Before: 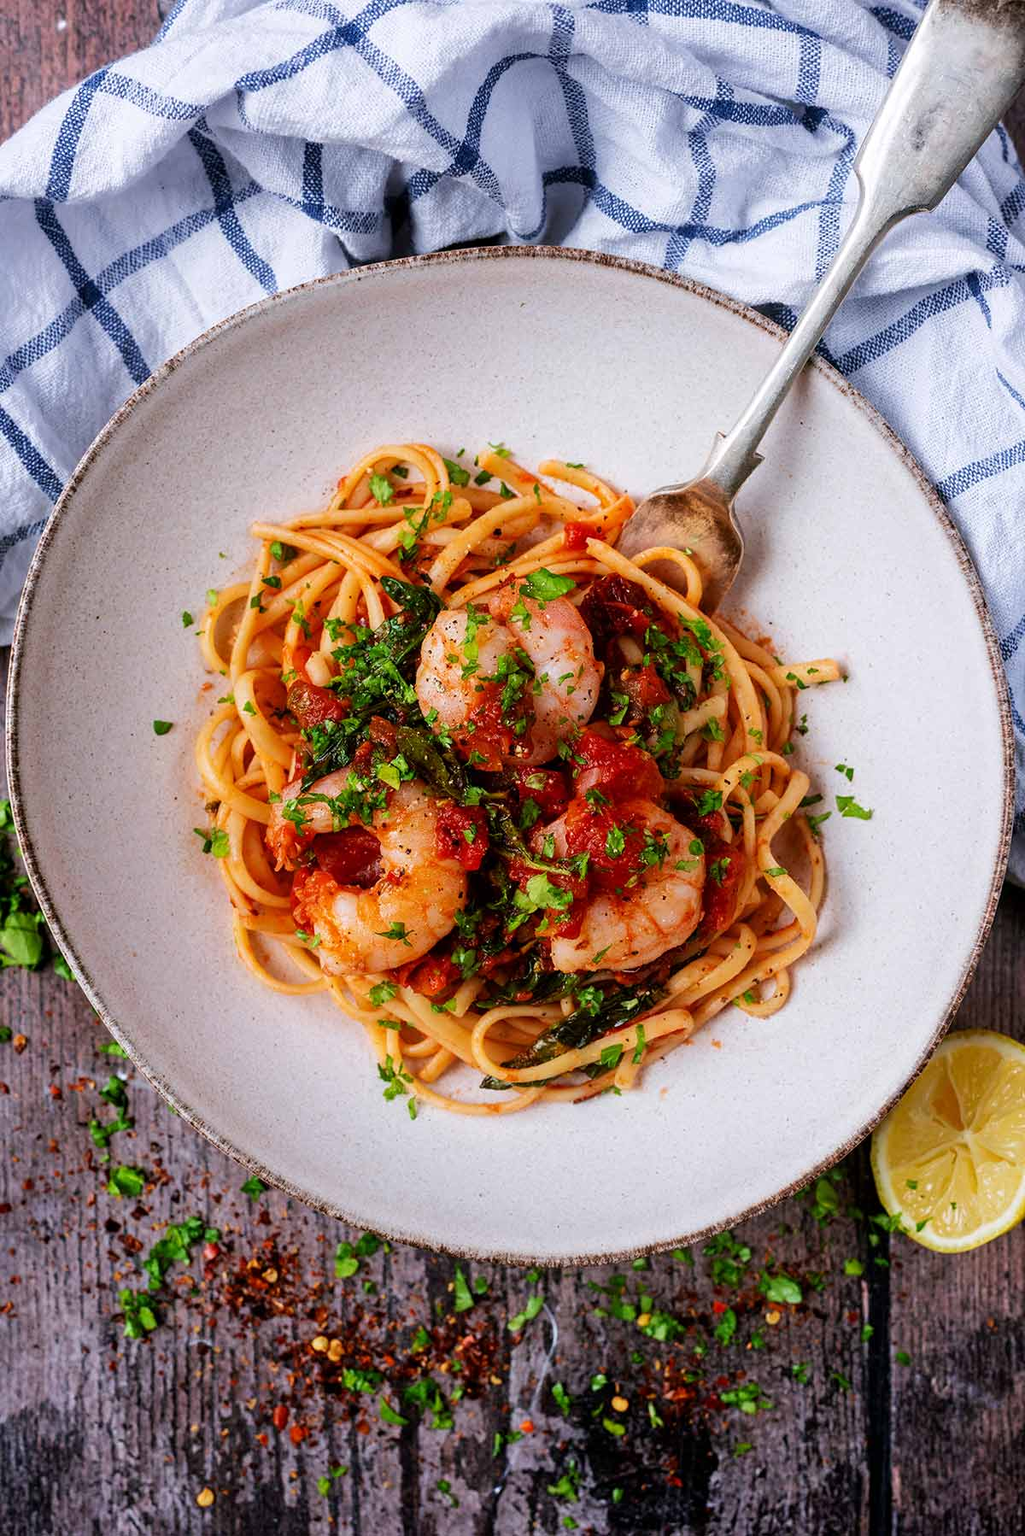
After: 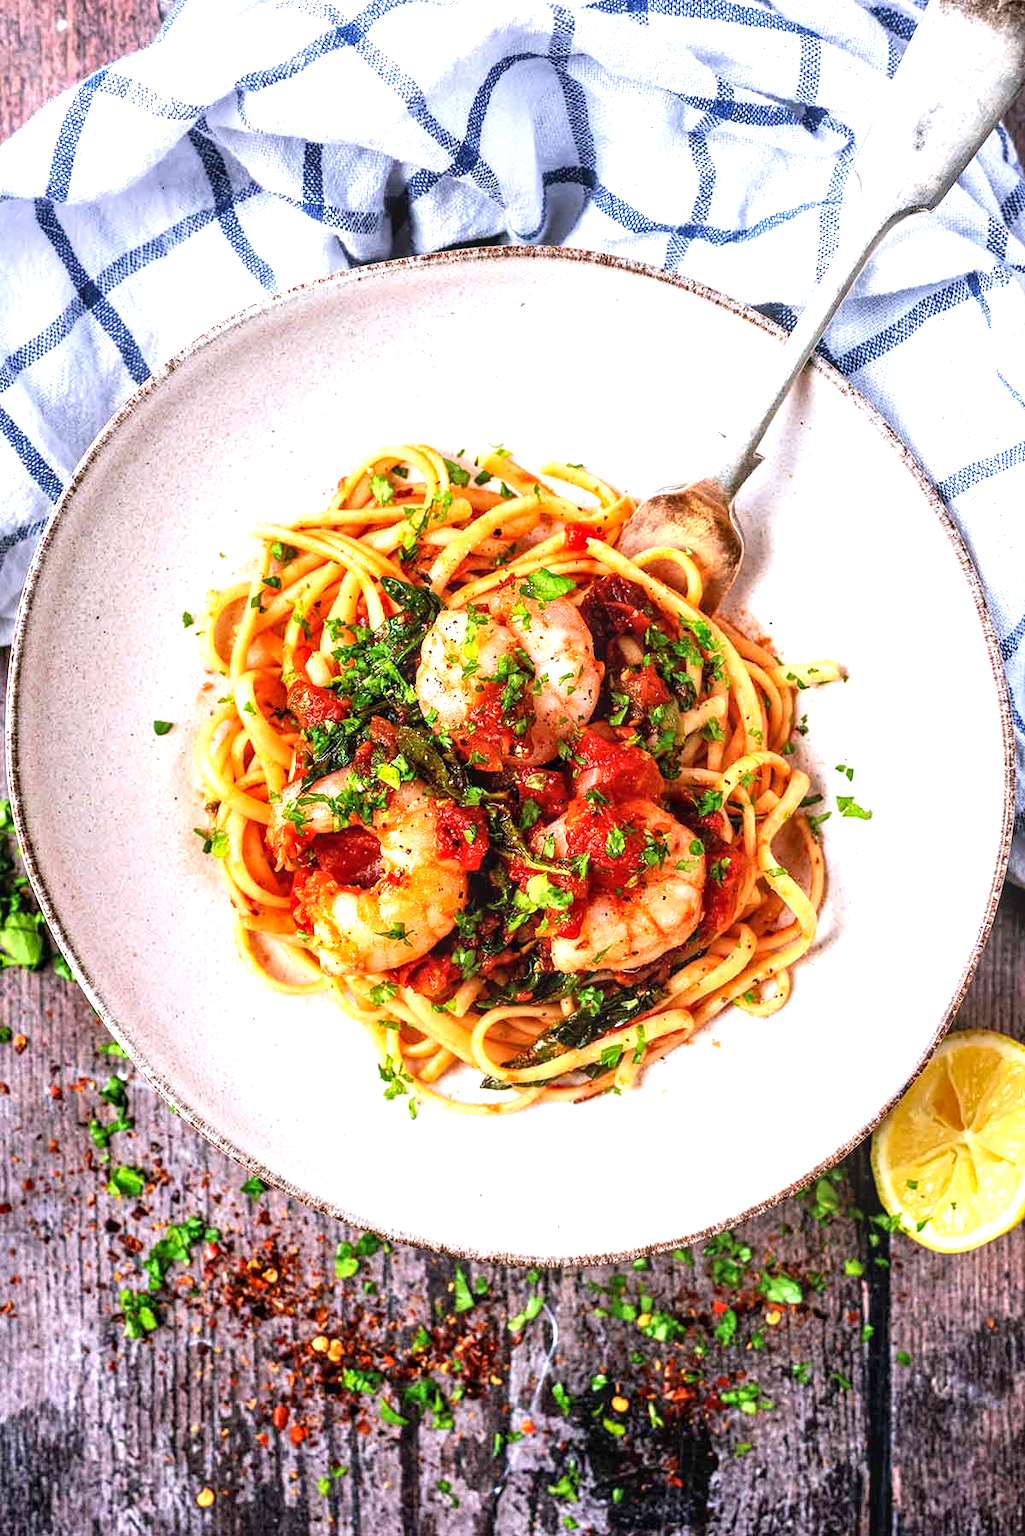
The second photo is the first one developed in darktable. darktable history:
local contrast: on, module defaults
exposure: black level correction 0, exposure 1.2 EV, compensate highlight preservation false
